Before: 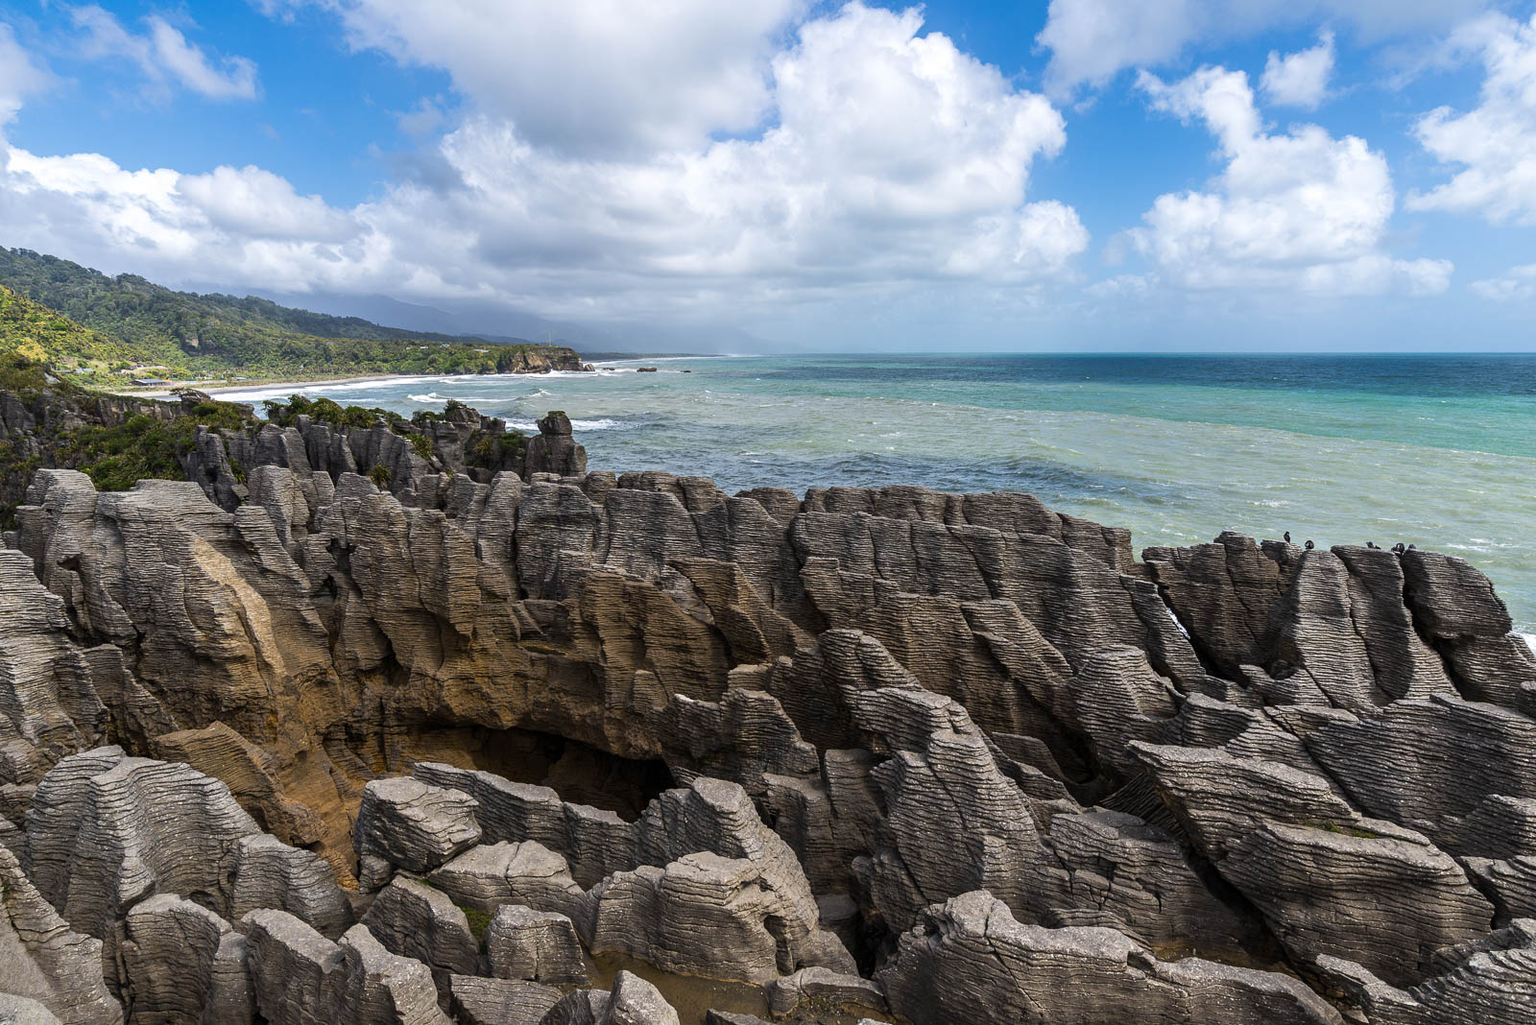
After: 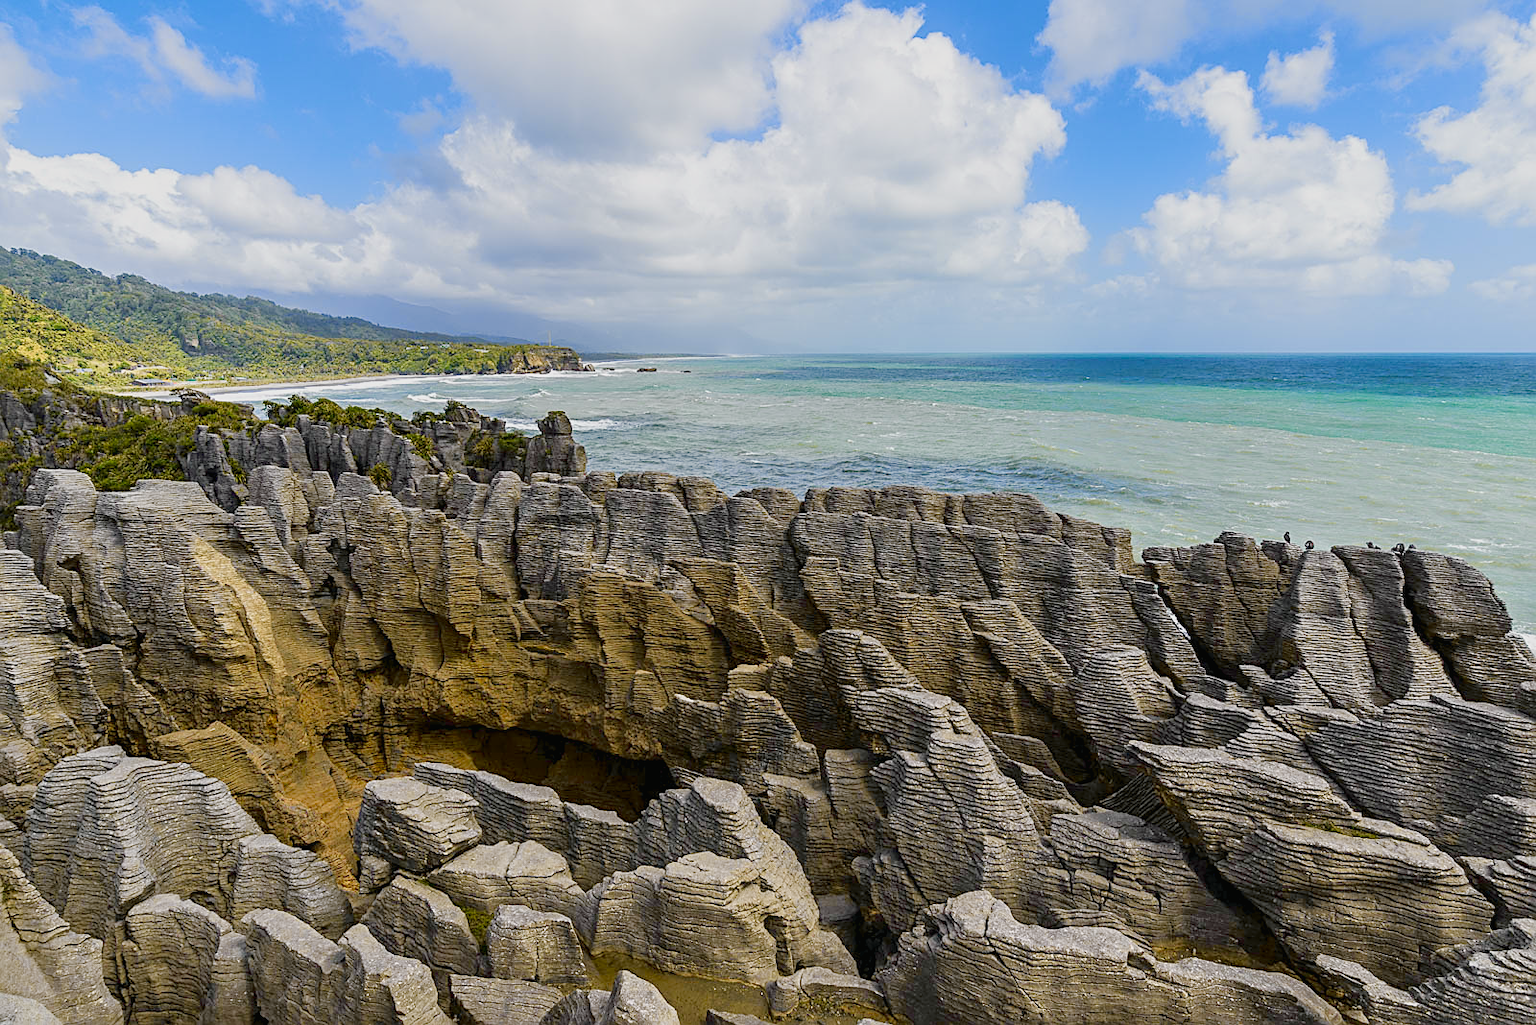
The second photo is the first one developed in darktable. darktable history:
sharpen: on, module defaults
tone curve: curves: ch0 [(0, 0.013) (0.129, 0.1) (0.327, 0.382) (0.489, 0.573) (0.66, 0.748) (0.858, 0.926) (1, 0.977)]; ch1 [(0, 0) (0.353, 0.344) (0.45, 0.46) (0.498, 0.498) (0.521, 0.512) (0.563, 0.559) (0.592, 0.585) (0.647, 0.68) (1, 1)]; ch2 [(0, 0) (0.333, 0.346) (0.375, 0.375) (0.427, 0.44) (0.476, 0.492) (0.511, 0.508) (0.528, 0.533) (0.579, 0.61) (0.612, 0.644) (0.66, 0.715) (1, 1)], color space Lab, independent channels, preserve colors none
contrast equalizer: octaves 7, y [[0.6 ×6], [0.55 ×6], [0 ×6], [0 ×6], [0 ×6]], mix 0.15
velvia: strength 36.57%
color balance rgb: shadows lift › chroma 1%, shadows lift › hue 113°, highlights gain › chroma 0.2%, highlights gain › hue 333°, perceptual saturation grading › global saturation 20%, perceptual saturation grading › highlights -50%, perceptual saturation grading › shadows 25%, contrast -30%
